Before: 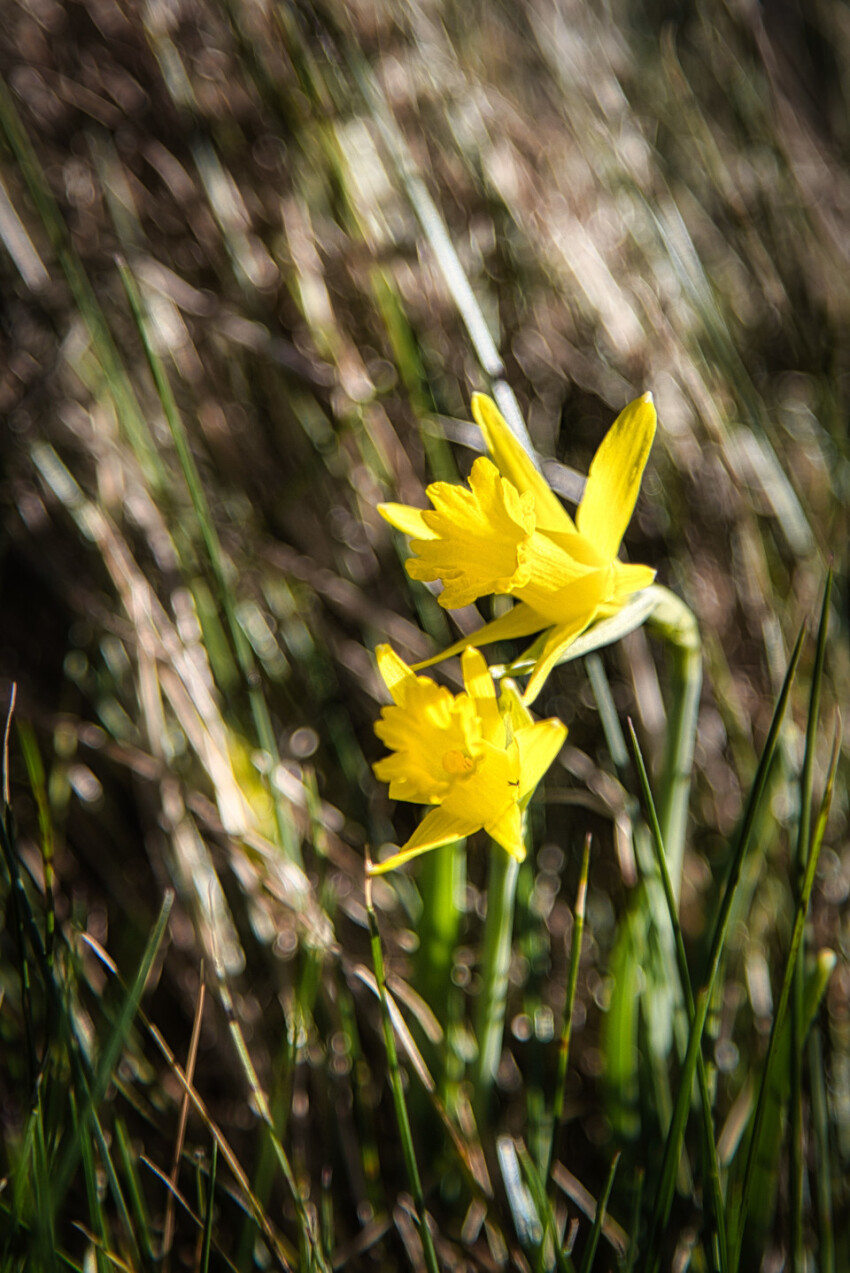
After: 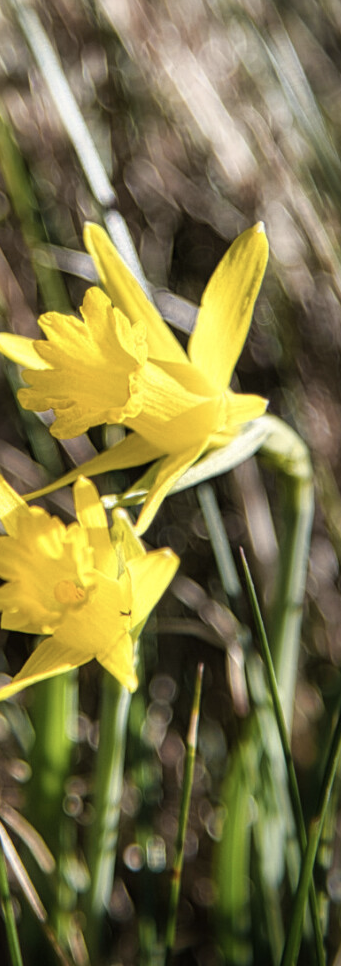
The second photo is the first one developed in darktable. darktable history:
contrast brightness saturation: saturation -0.17
crop: left 45.721%, top 13.393%, right 14.118%, bottom 10.01%
